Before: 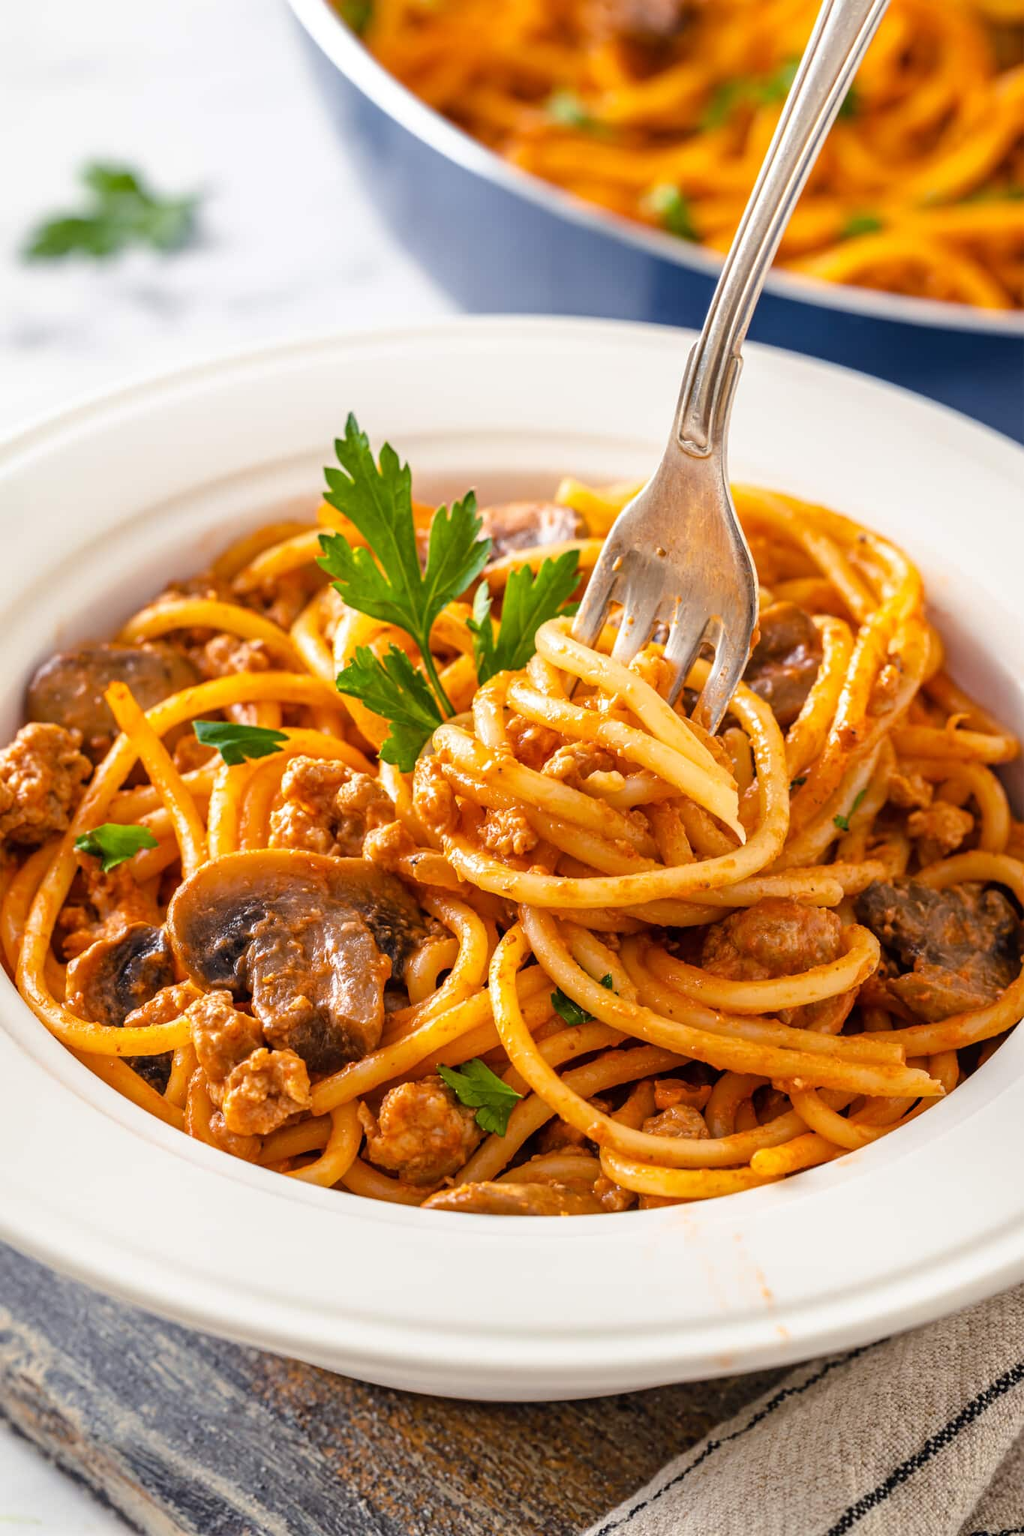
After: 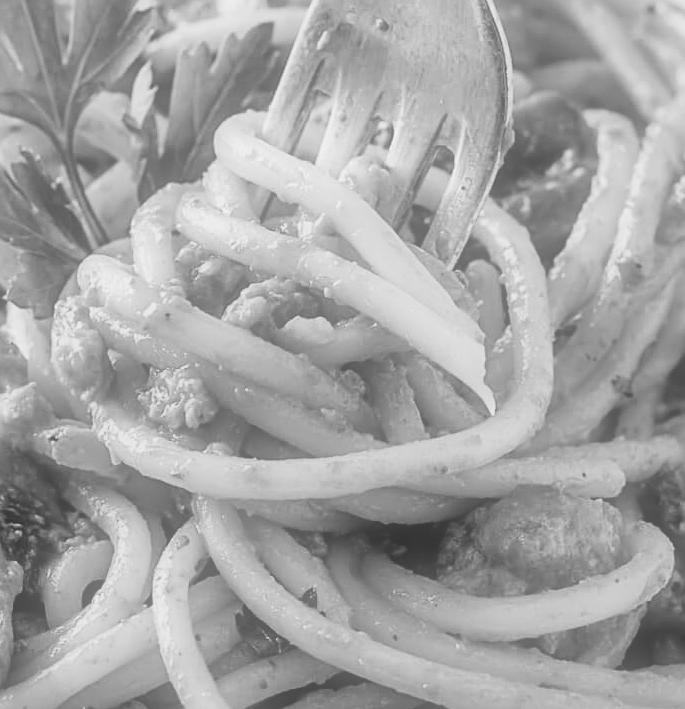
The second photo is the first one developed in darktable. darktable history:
tone curve: curves: ch0 [(0, 0.013) (0.036, 0.035) (0.274, 0.288) (0.504, 0.536) (0.844, 0.84) (1, 0.97)]; ch1 [(0, 0) (0.389, 0.403) (0.462, 0.48) (0.499, 0.5) (0.524, 0.529) (0.567, 0.603) (0.626, 0.651) (0.749, 0.781) (1, 1)]; ch2 [(0, 0) (0.464, 0.478) (0.5, 0.501) (0.533, 0.539) (0.599, 0.6) (0.704, 0.732) (1, 1)], color space Lab, independent channels, preserve colors none
sharpen: on, module defaults
crop: left 36.607%, top 34.735%, right 13.146%, bottom 30.611%
shadows and highlights: low approximation 0.01, soften with gaussian
soften: size 60.24%, saturation 65.46%, brightness 0.506 EV, mix 25.7%
exposure: compensate highlight preservation false
base curve: curves: ch0 [(0, 0) (0.204, 0.334) (0.55, 0.733) (1, 1)], preserve colors none
monochrome: on, module defaults
